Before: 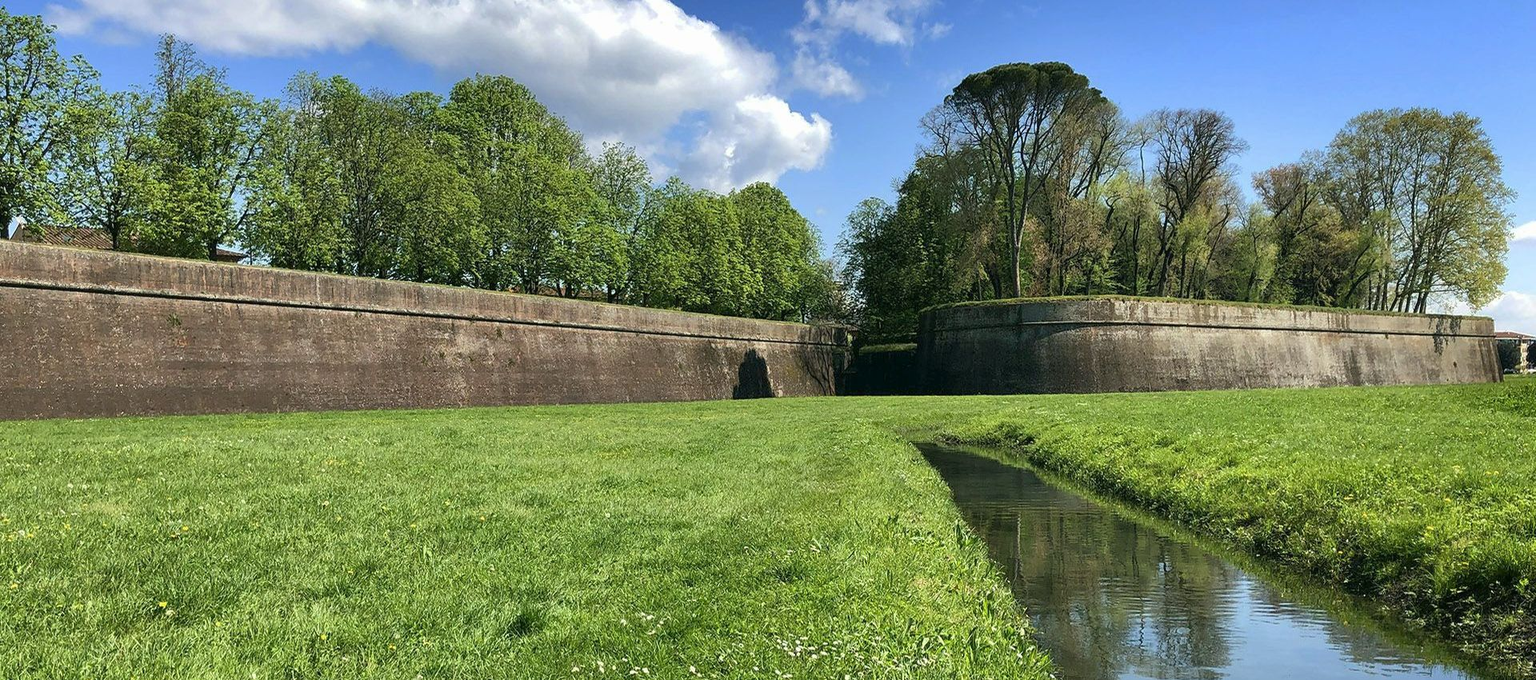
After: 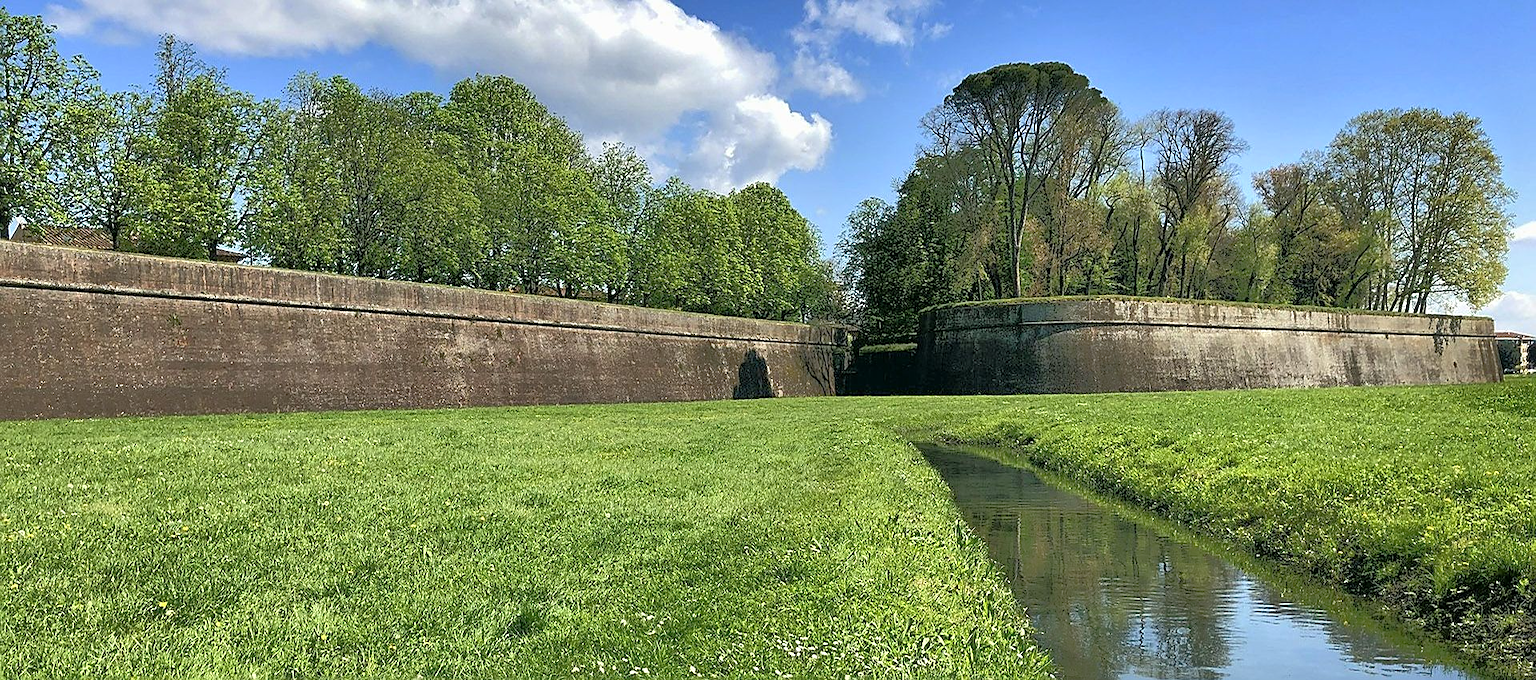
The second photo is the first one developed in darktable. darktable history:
sharpen: on, module defaults
tone equalizer: -8 EV -0.528 EV, -7 EV -0.319 EV, -6 EV -0.083 EV, -5 EV 0.413 EV, -4 EV 0.985 EV, -3 EV 0.791 EV, -2 EV -0.01 EV, -1 EV 0.14 EV, +0 EV -0.012 EV, smoothing 1
